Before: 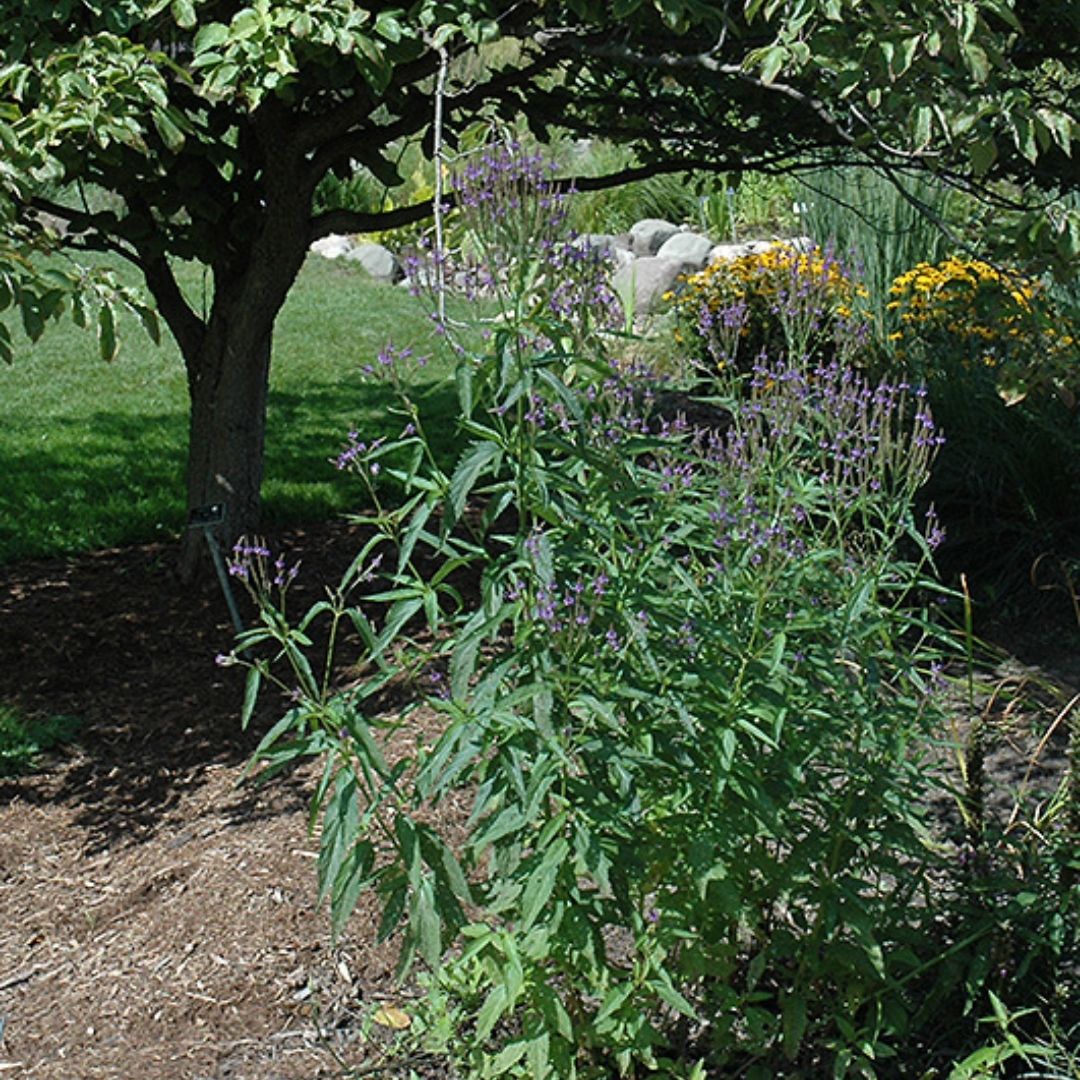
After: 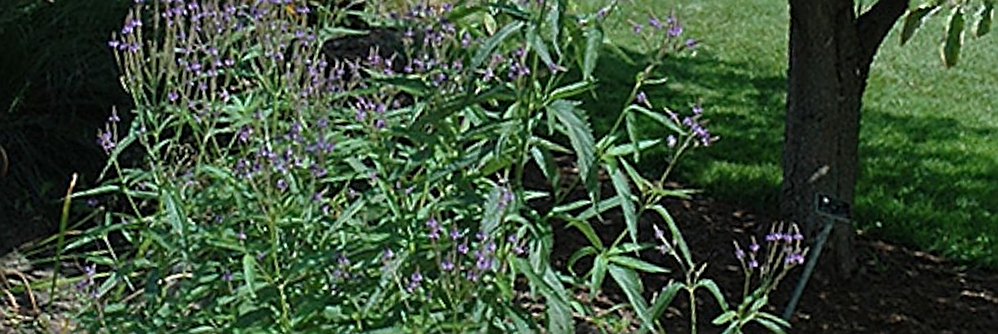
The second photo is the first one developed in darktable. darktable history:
rotate and perspective: rotation 9.12°, automatic cropping off
crop and rotate: angle 16.12°, top 30.835%, bottom 35.653%
sharpen: amount 0.6
